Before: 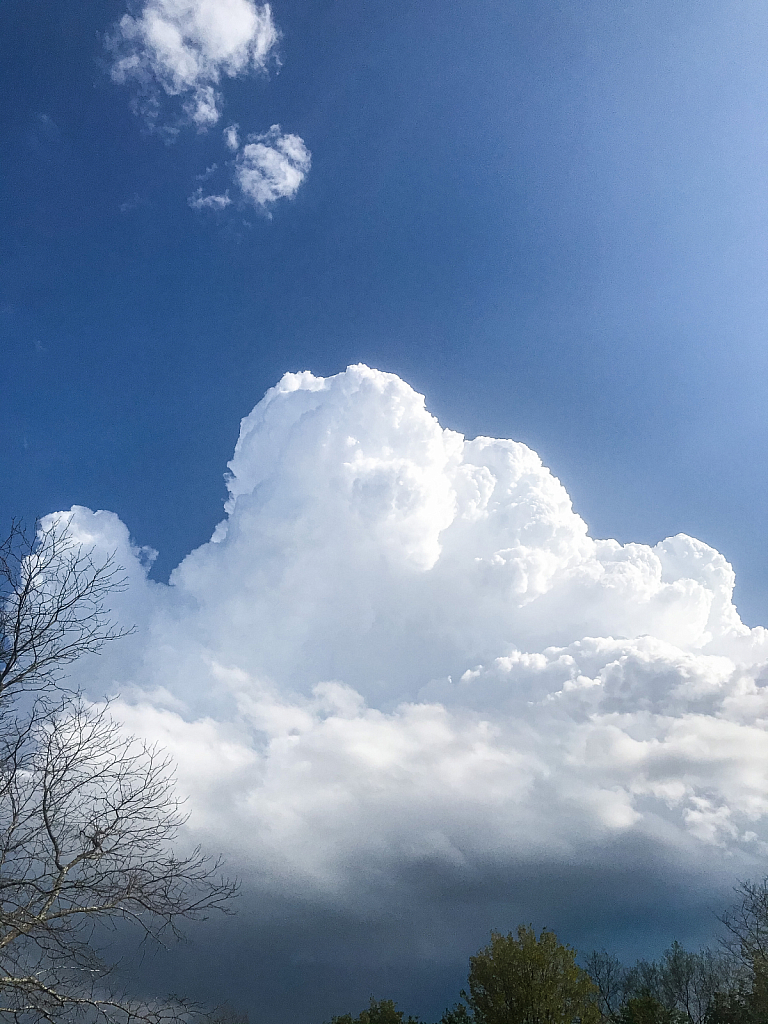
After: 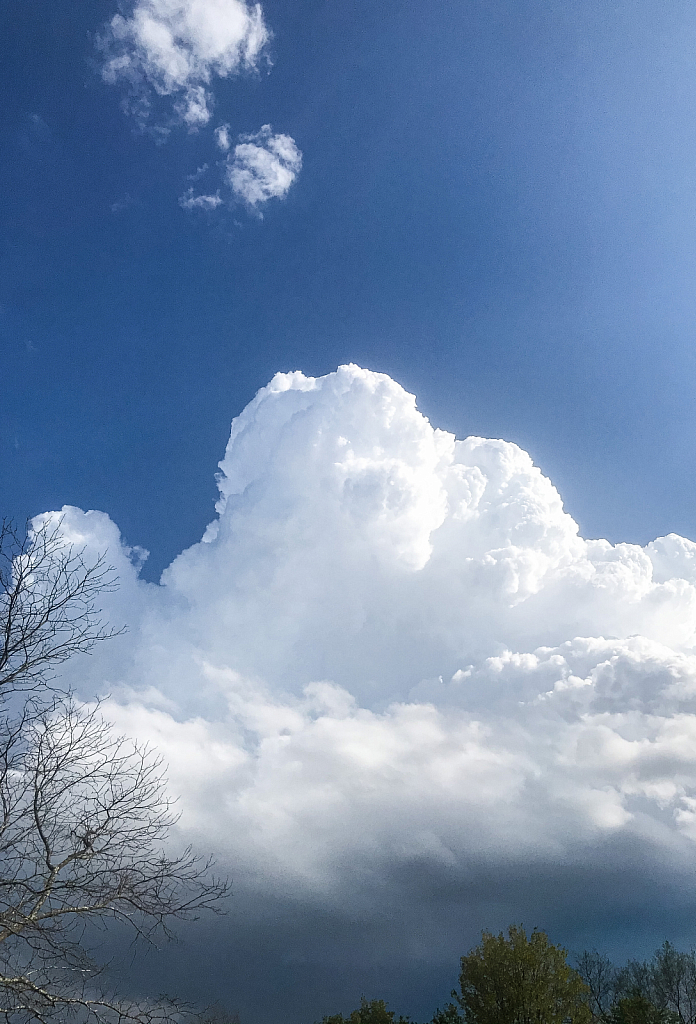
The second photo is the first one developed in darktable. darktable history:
crop and rotate: left 1.188%, right 8.101%
